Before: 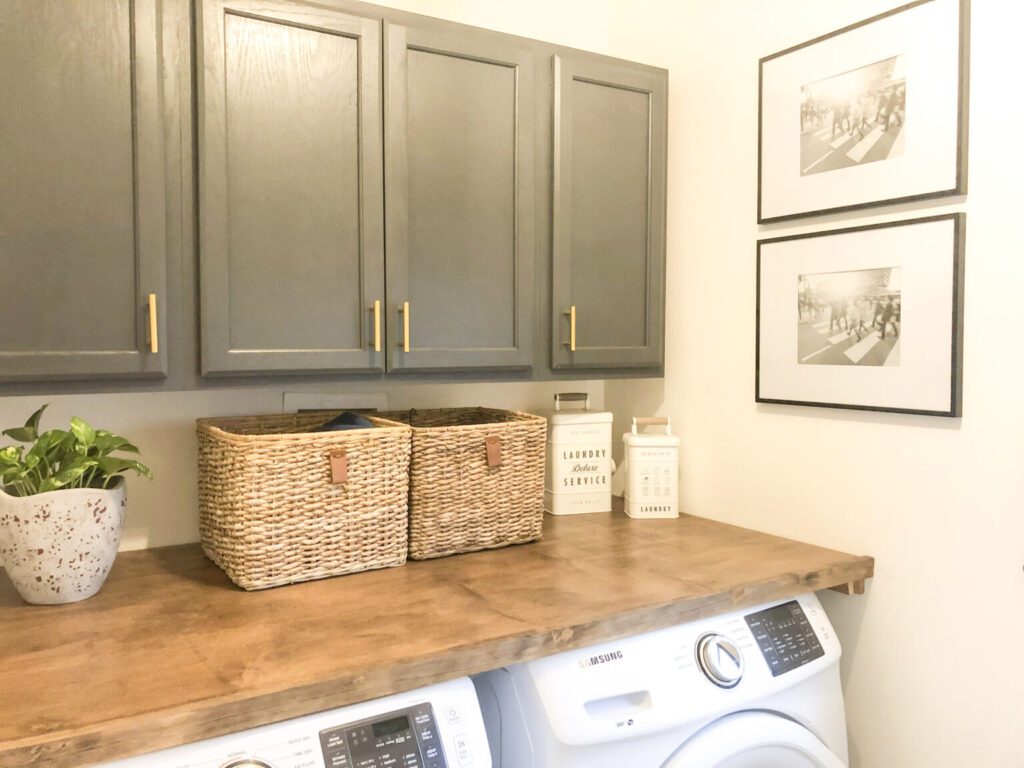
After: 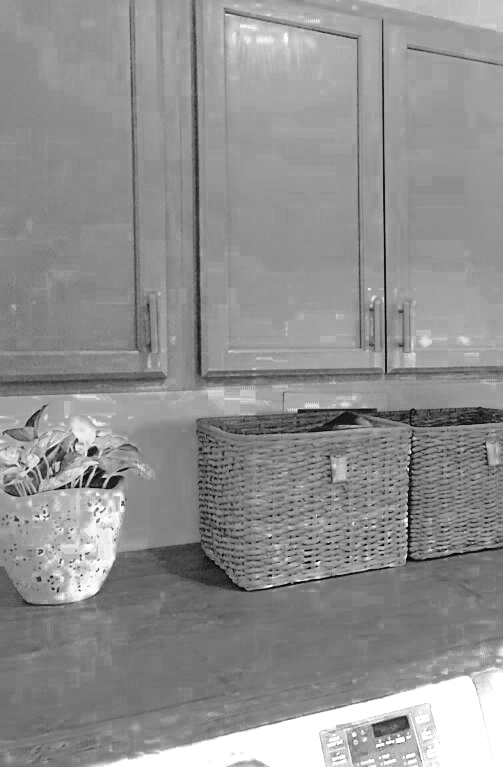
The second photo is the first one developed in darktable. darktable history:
sharpen: on, module defaults
color zones: curves: ch0 [(0.002, 0.589) (0.107, 0.484) (0.146, 0.249) (0.217, 0.352) (0.309, 0.525) (0.39, 0.404) (0.455, 0.169) (0.597, 0.055) (0.724, 0.212) (0.775, 0.691) (0.869, 0.571) (1, 0.587)]; ch1 [(0, 0) (0.143, 0) (0.286, 0) (0.429, 0) (0.571, 0) (0.714, 0) (0.857, 0)]
white balance: red 1.123, blue 0.83
contrast brightness saturation: contrast 0.26, brightness 0.02, saturation 0.87
color calibration: illuminant F (fluorescent), F source F9 (Cool White Deluxe 4150 K) – high CRI, x 0.374, y 0.373, temperature 4158.34 K
base curve: curves: ch0 [(0, 0) (0.032, 0.037) (0.105, 0.228) (0.435, 0.76) (0.856, 0.983) (1, 1)]
crop and rotate: left 0%, top 0%, right 50.845%
color correction: highlights a* 15.46, highlights b* -20.56
